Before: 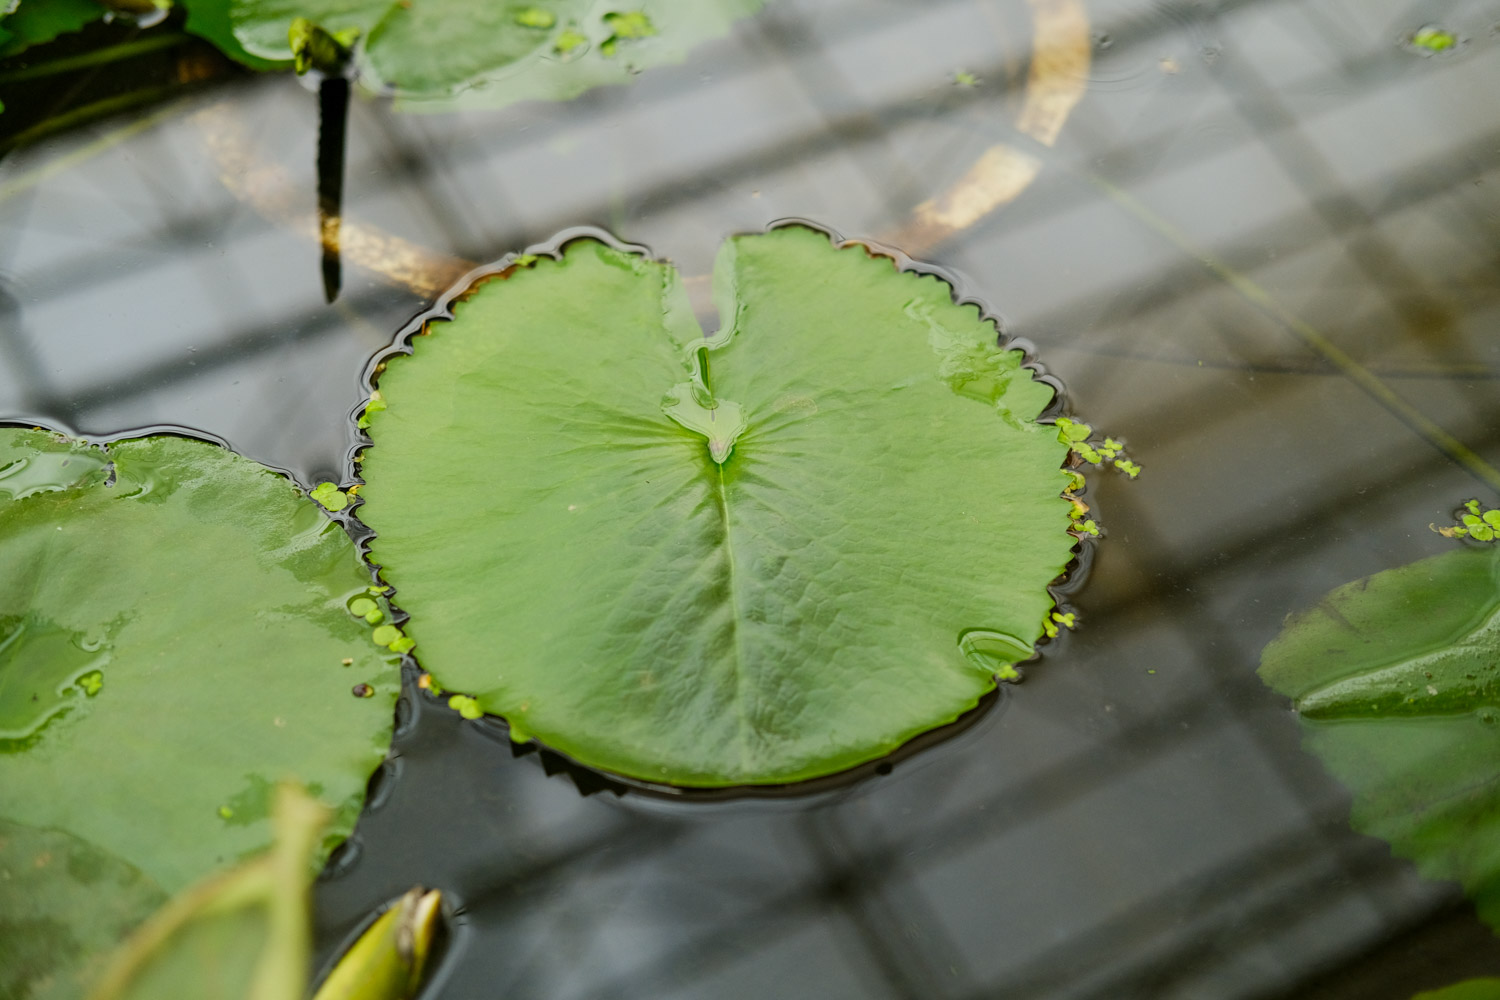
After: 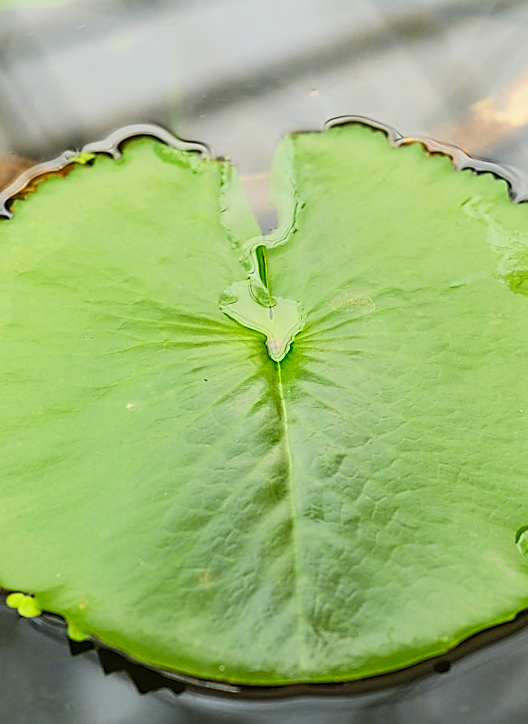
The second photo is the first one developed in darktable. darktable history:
contrast brightness saturation: contrast 0.2, brightness 0.16, saturation 0.22
crop and rotate: left 29.476%, top 10.214%, right 35.32%, bottom 17.333%
sharpen: radius 1.4, amount 1.25, threshold 0.7
